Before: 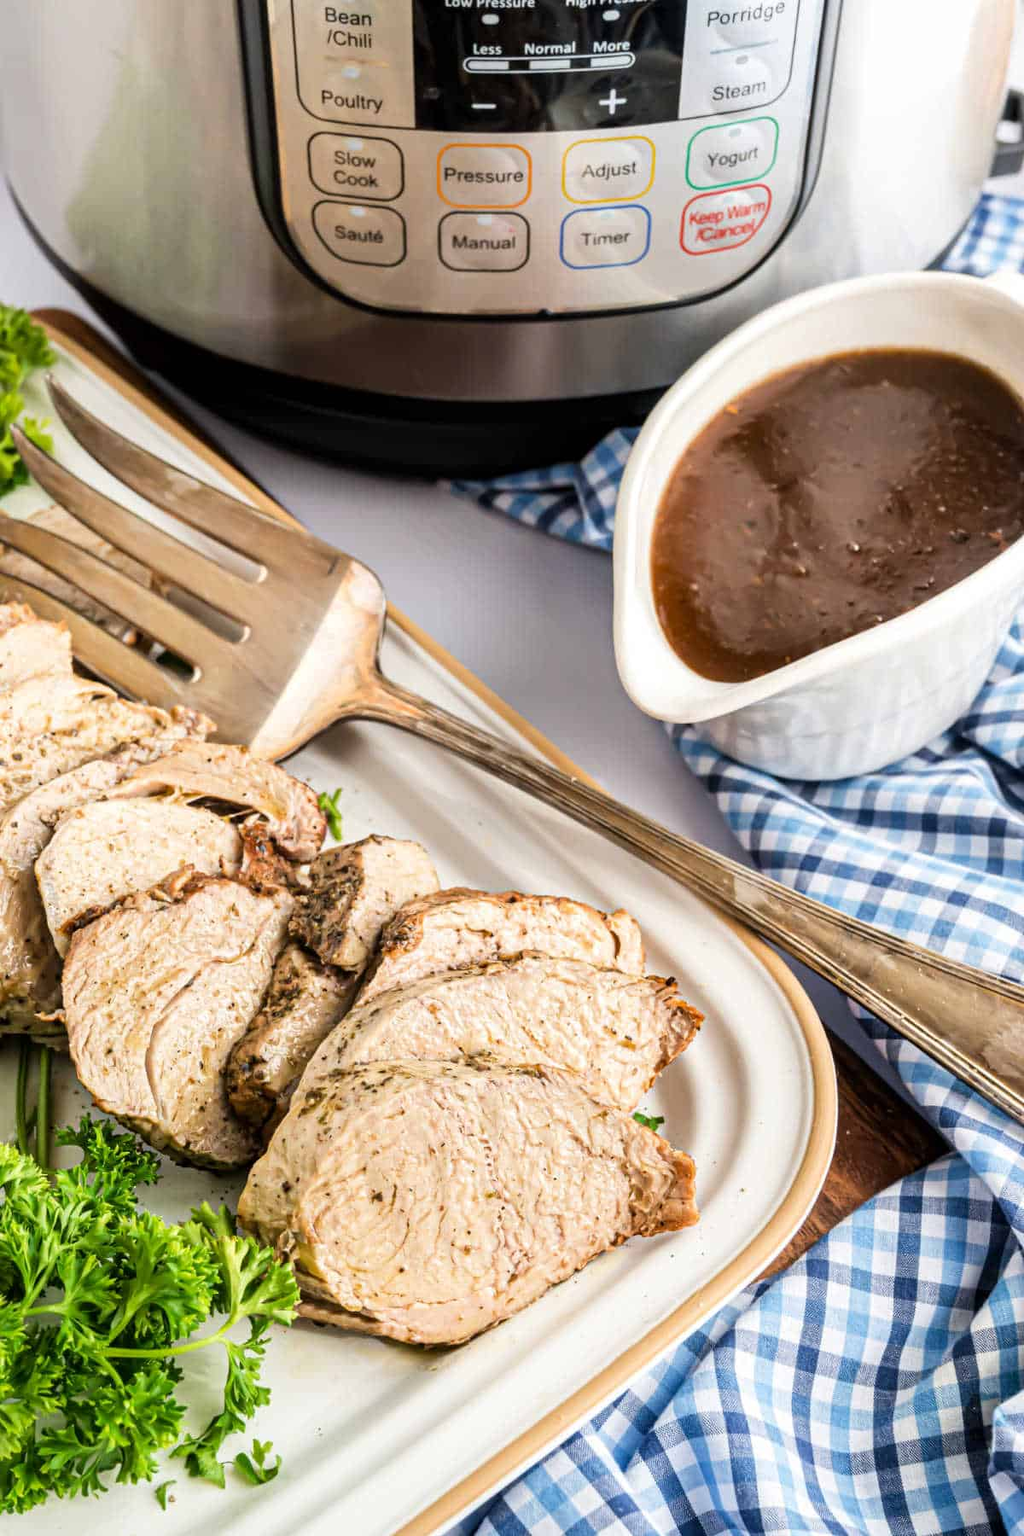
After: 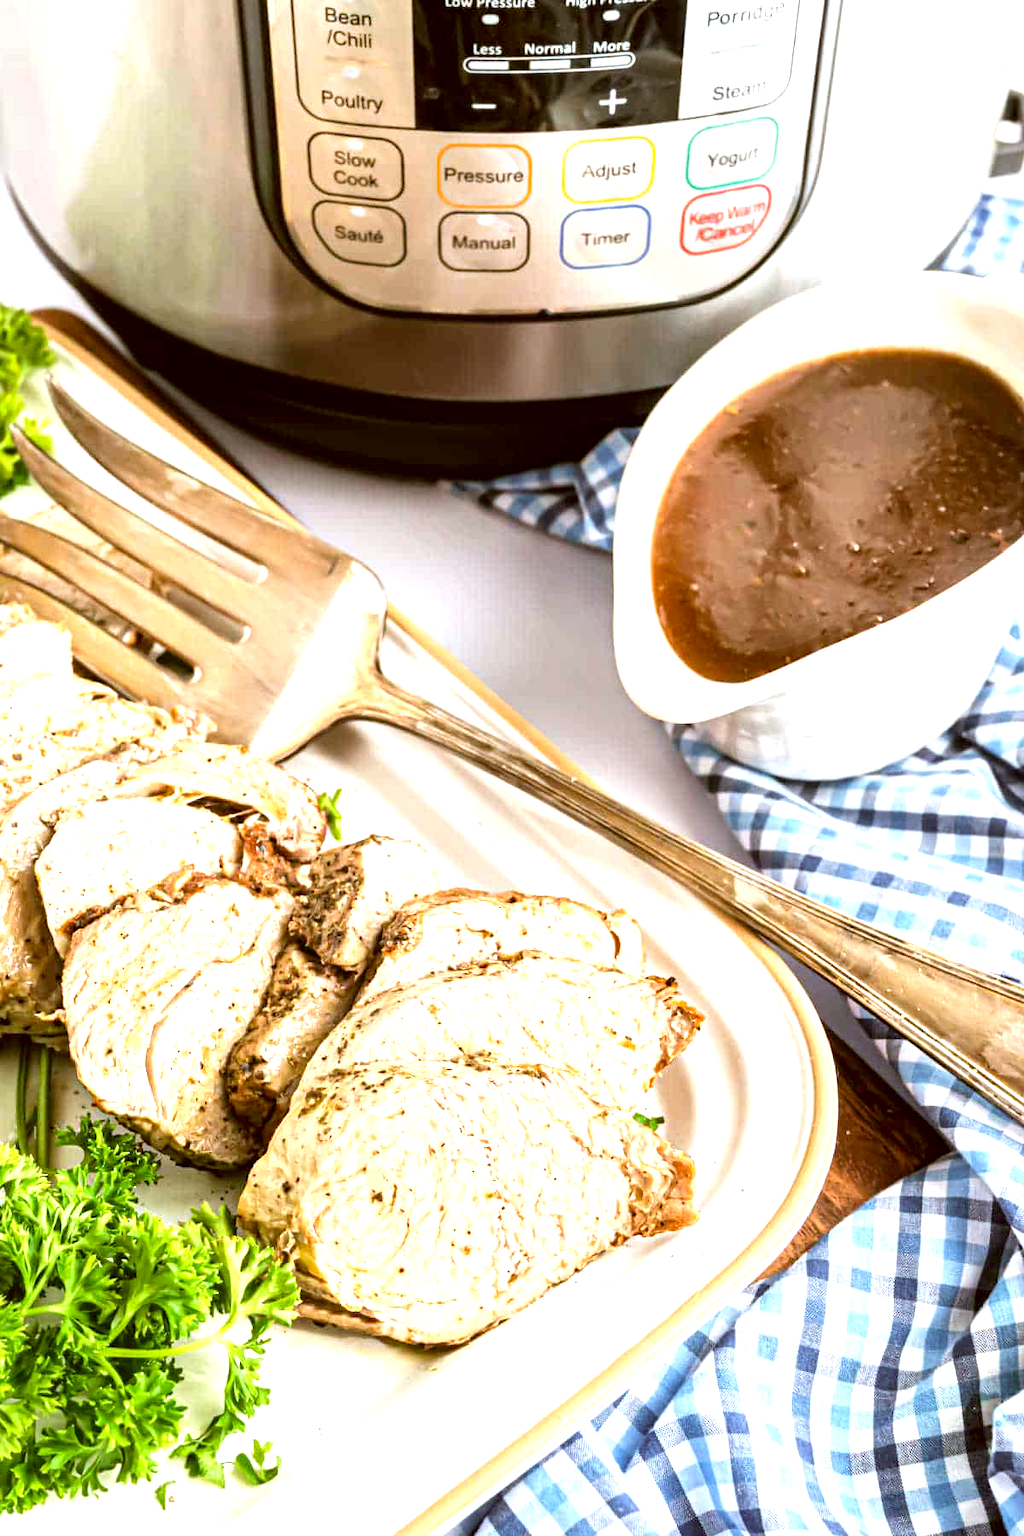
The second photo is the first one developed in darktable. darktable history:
exposure: black level correction 0.001, exposure 0.955 EV, compensate exposure bias true, compensate highlight preservation false
color correction: highlights a* -0.482, highlights b* 0.161, shadows a* 4.66, shadows b* 20.72
